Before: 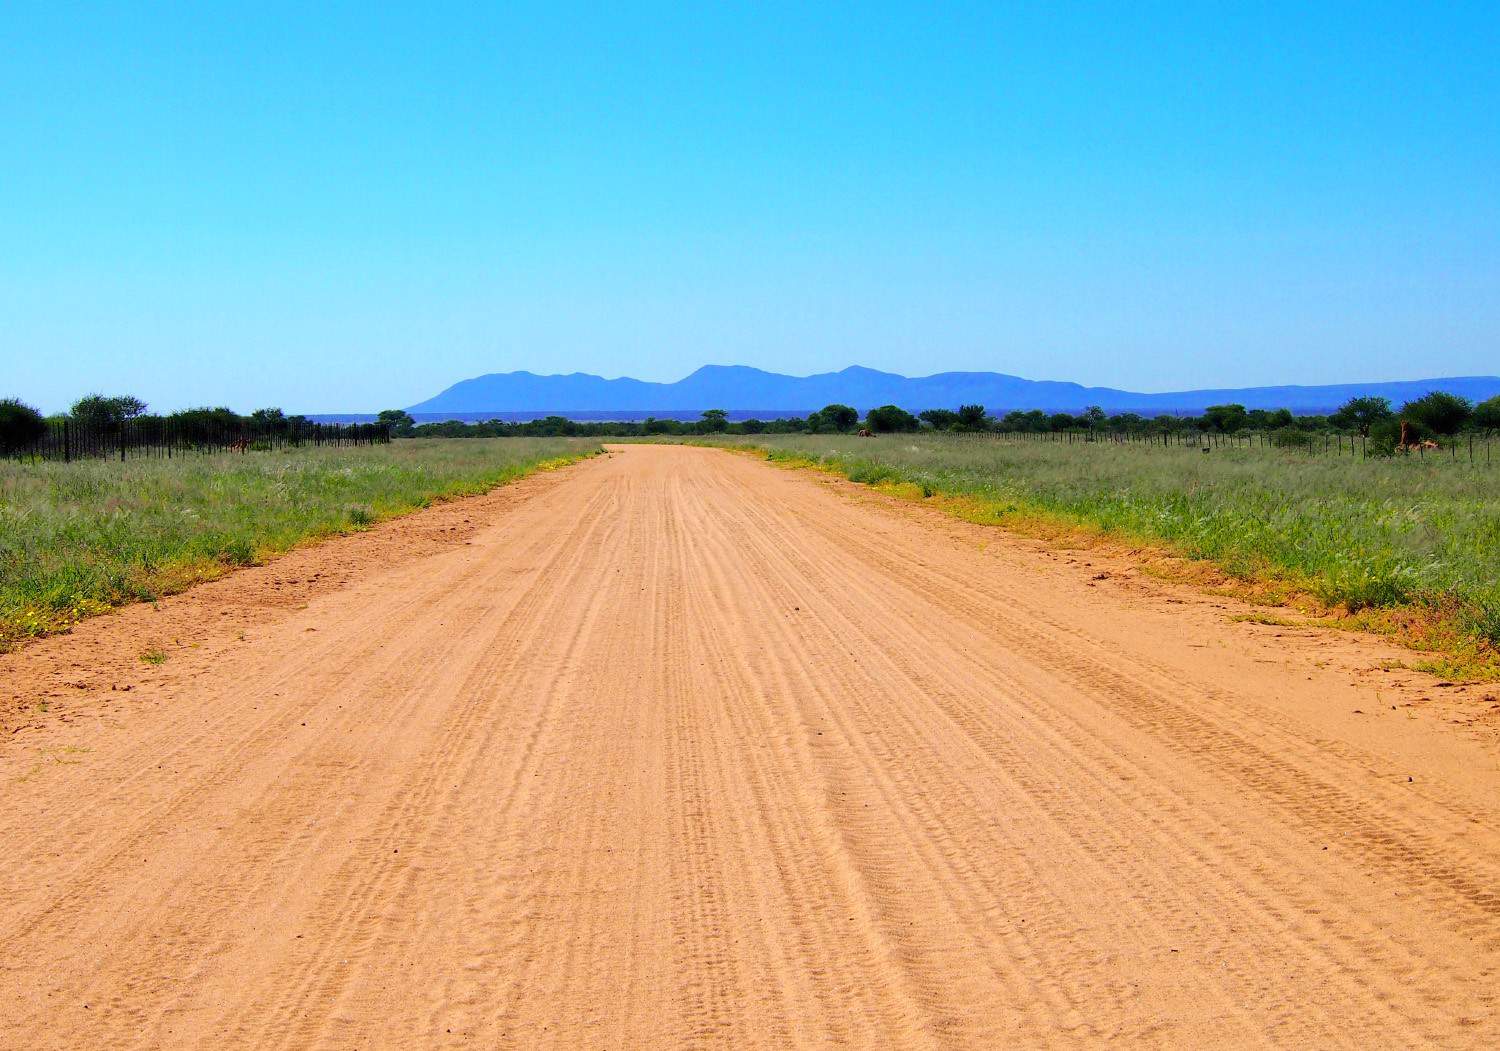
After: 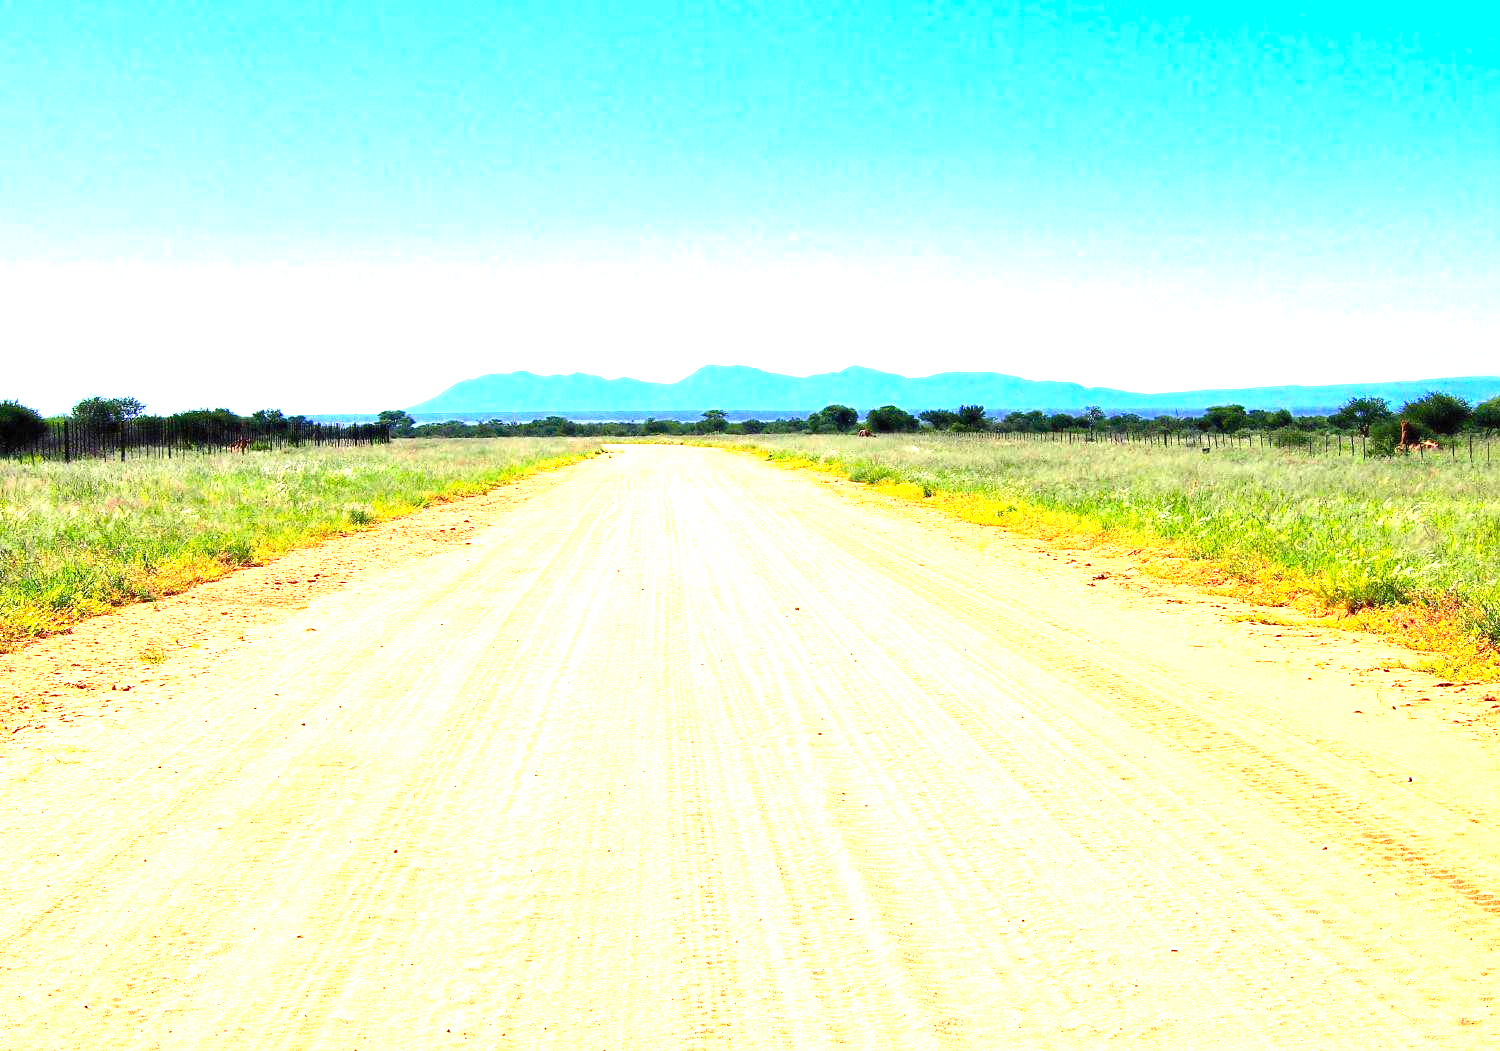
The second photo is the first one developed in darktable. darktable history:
exposure: black level correction 0, exposure 0.703 EV, compensate highlight preservation false
levels: levels [0, 0.352, 0.703]
